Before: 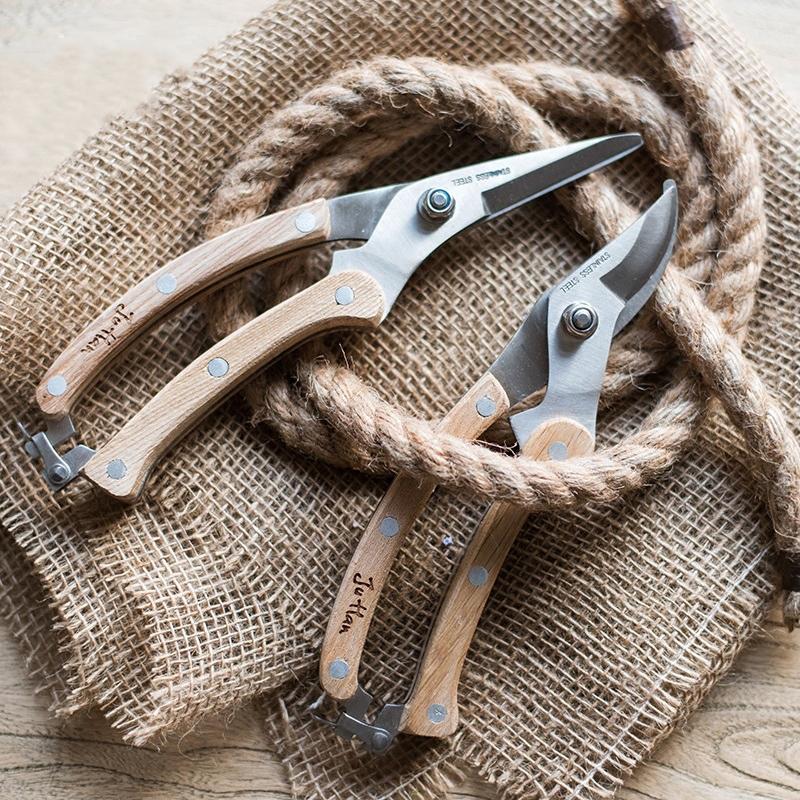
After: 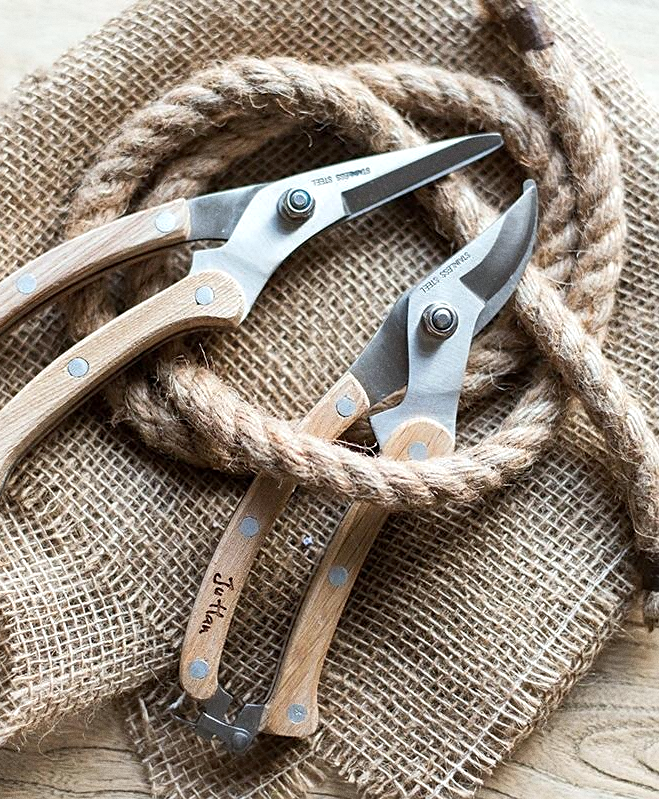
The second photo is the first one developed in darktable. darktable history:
sharpen: amount 0.2
white balance: red 0.978, blue 0.999
crop: left 17.582%, bottom 0.031%
exposure: black level correction 0.001, exposure 0.191 EV, compensate highlight preservation false
grain: coarseness 3.21 ISO
